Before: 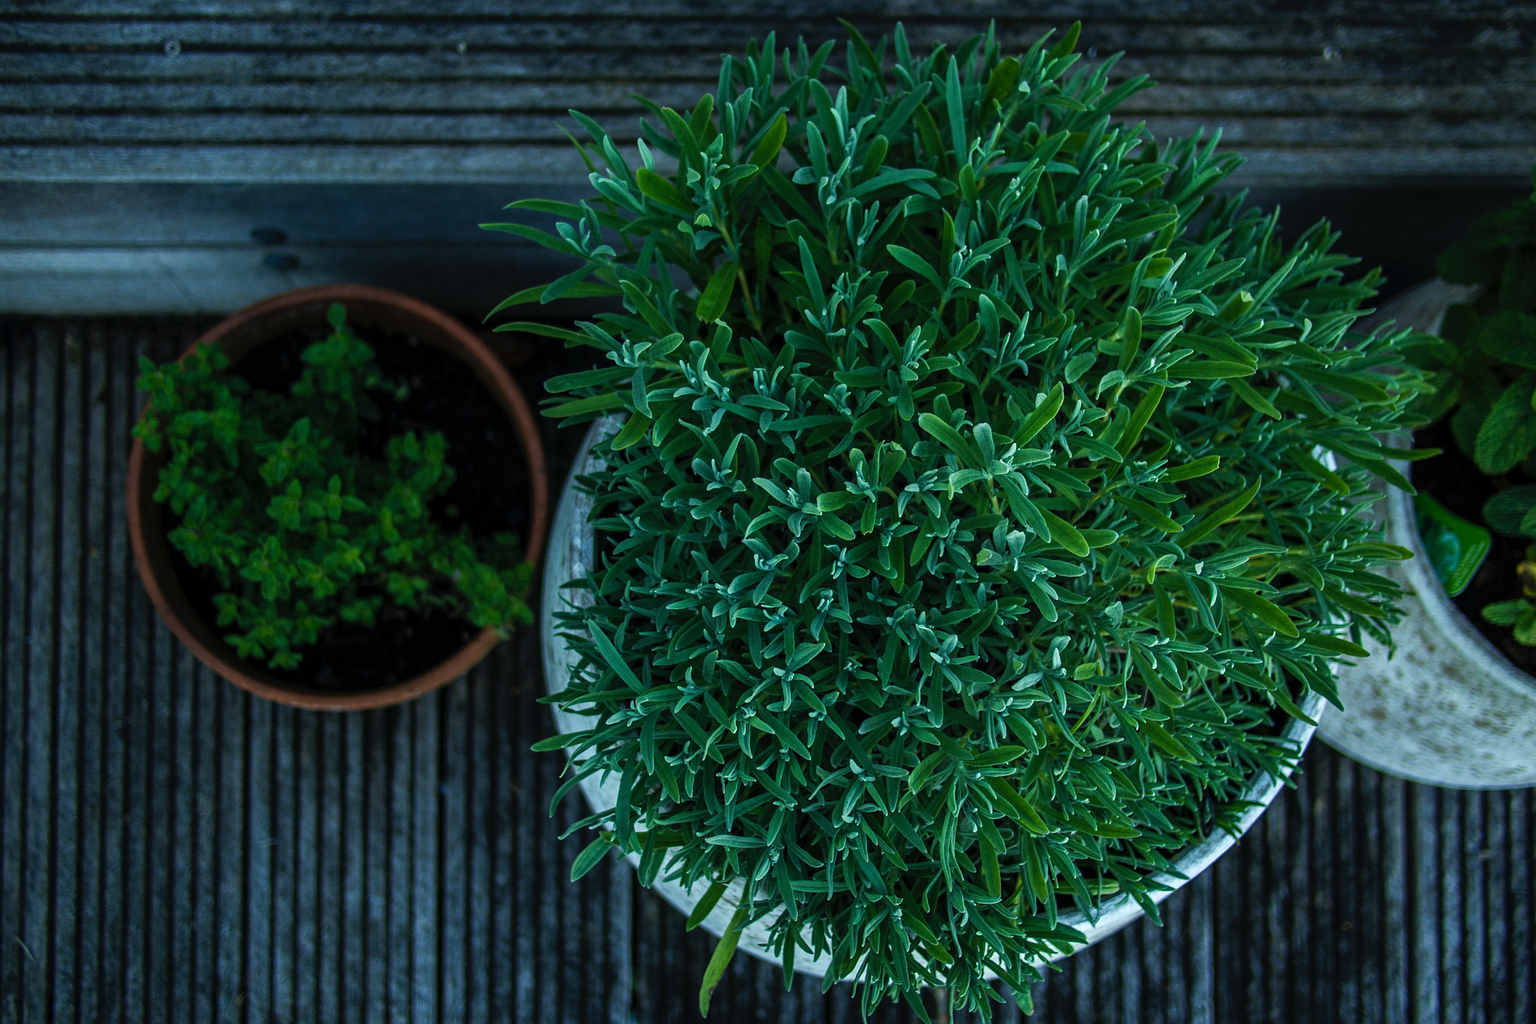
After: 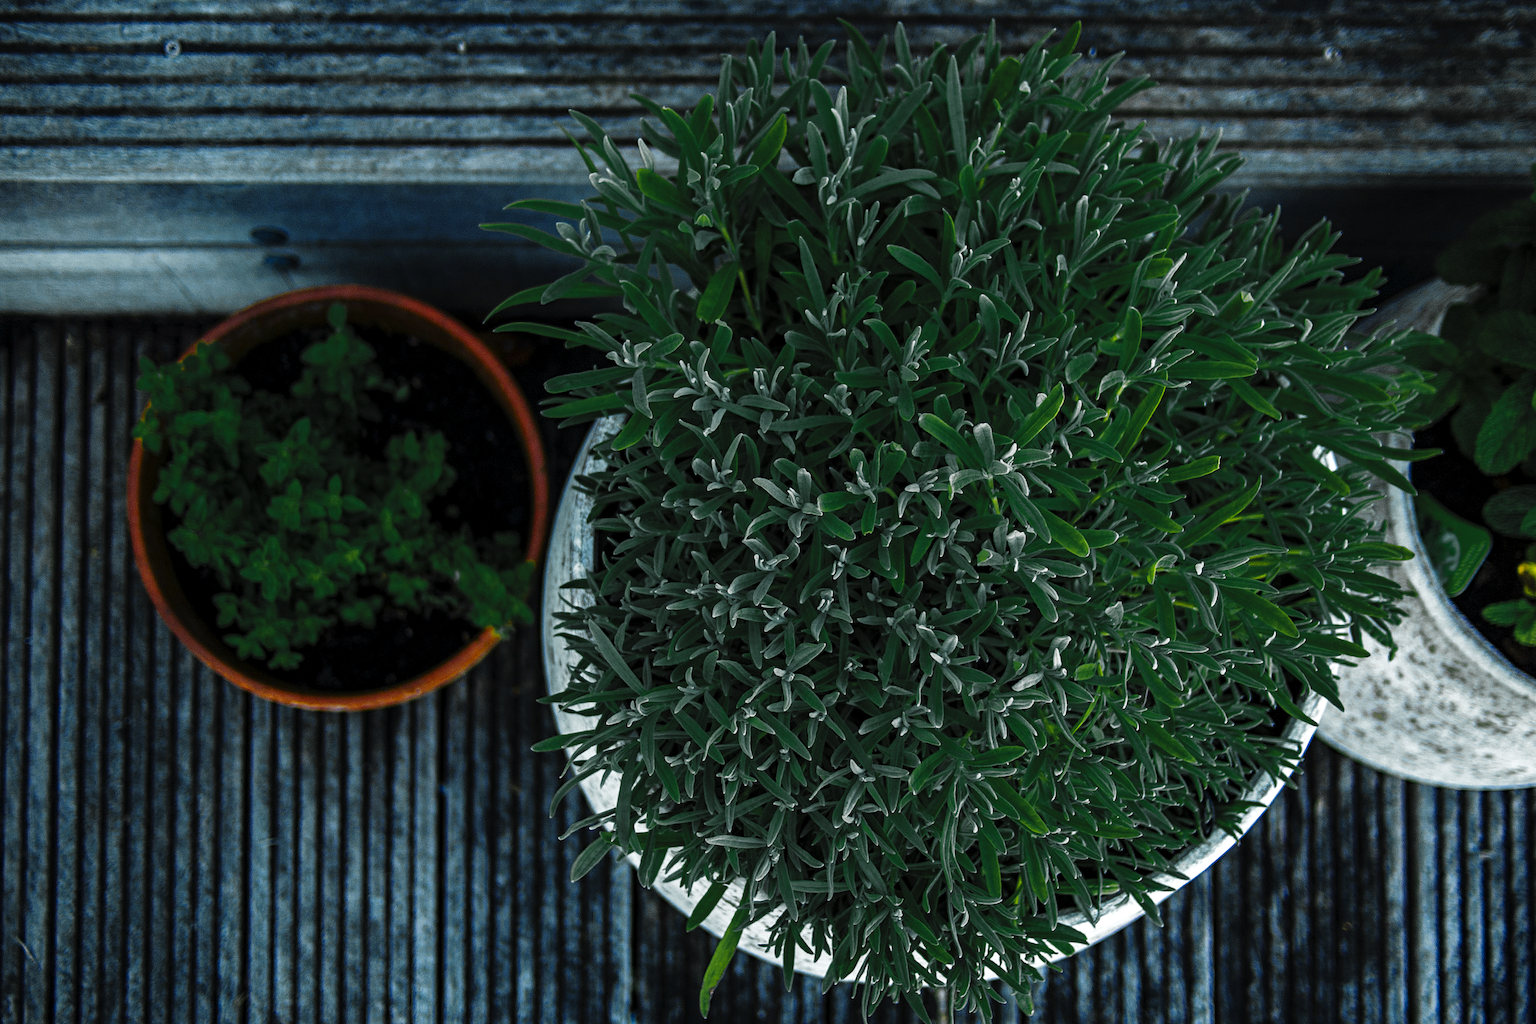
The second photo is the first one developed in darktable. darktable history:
color balance rgb: highlights gain › luminance 6.286%, highlights gain › chroma 1.199%, highlights gain › hue 87.86°, linear chroma grading › global chroma 9.818%, perceptual saturation grading › global saturation 31.069%
exposure: black level correction 0.001, exposure 0.5 EV, compensate highlight preservation false
haze removal: compatibility mode true, adaptive false
color zones: curves: ch0 [(0.035, 0.242) (0.25, 0.5) (0.384, 0.214) (0.488, 0.255) (0.75, 0.5)]; ch1 [(0.063, 0.379) (0.25, 0.5) (0.354, 0.201) (0.489, 0.085) (0.729, 0.271)]; ch2 [(0.25, 0.5) (0.38, 0.517) (0.442, 0.51) (0.735, 0.456)]
base curve: curves: ch0 [(0, 0) (0.028, 0.03) (0.121, 0.232) (0.46, 0.748) (0.859, 0.968) (1, 1)], preserve colors none
